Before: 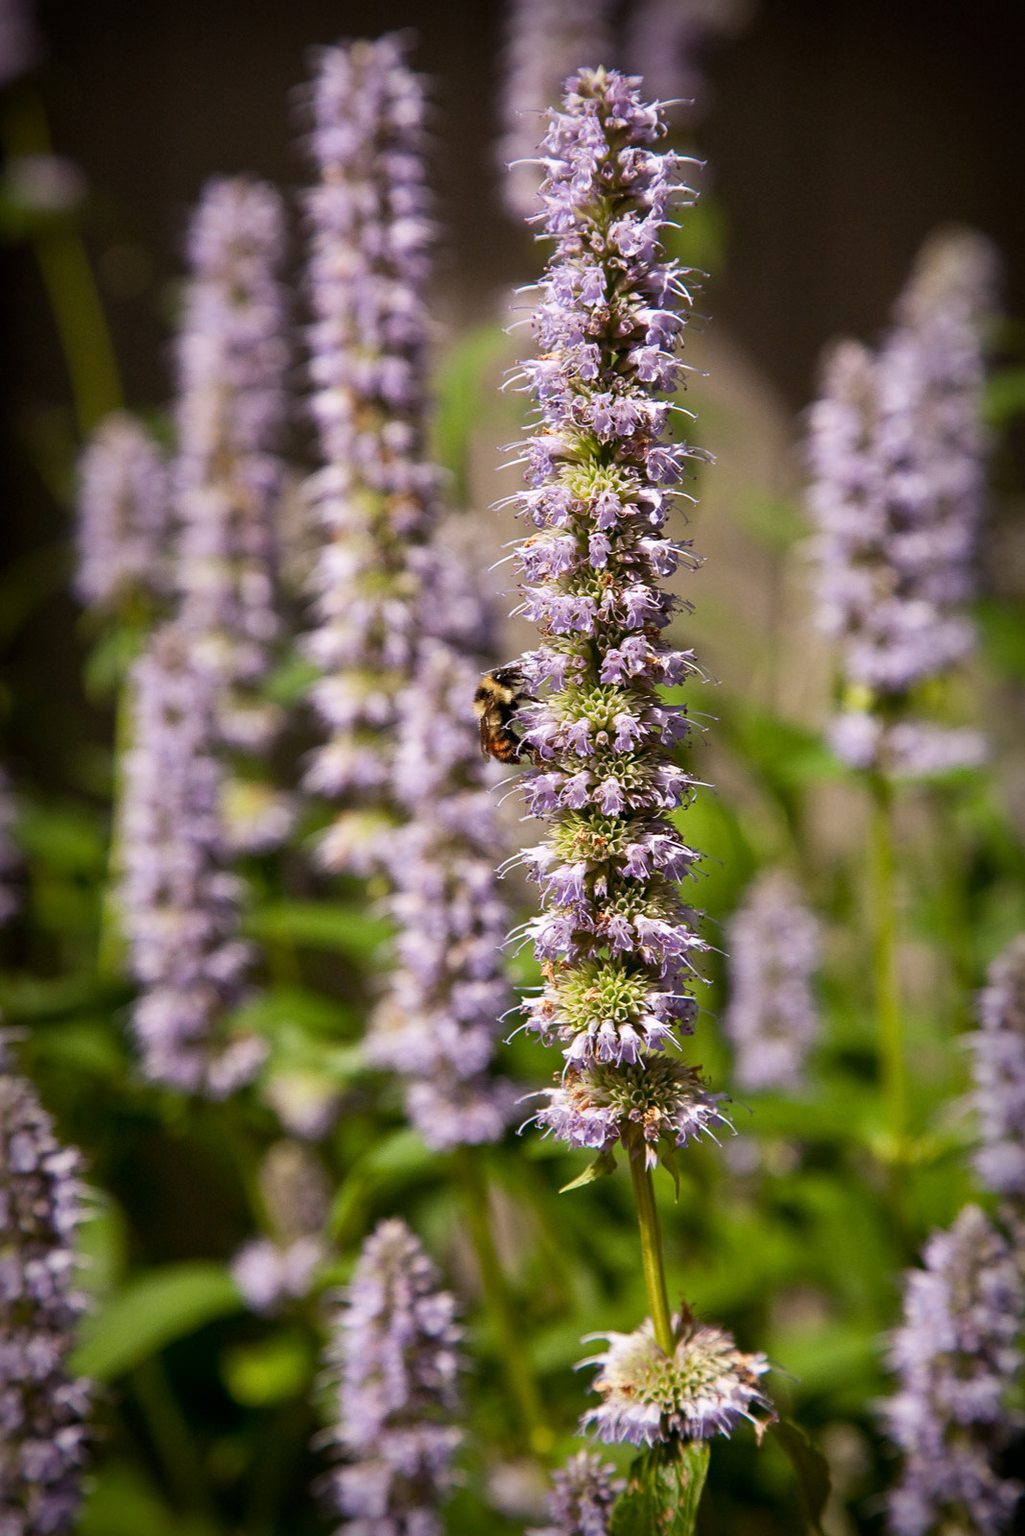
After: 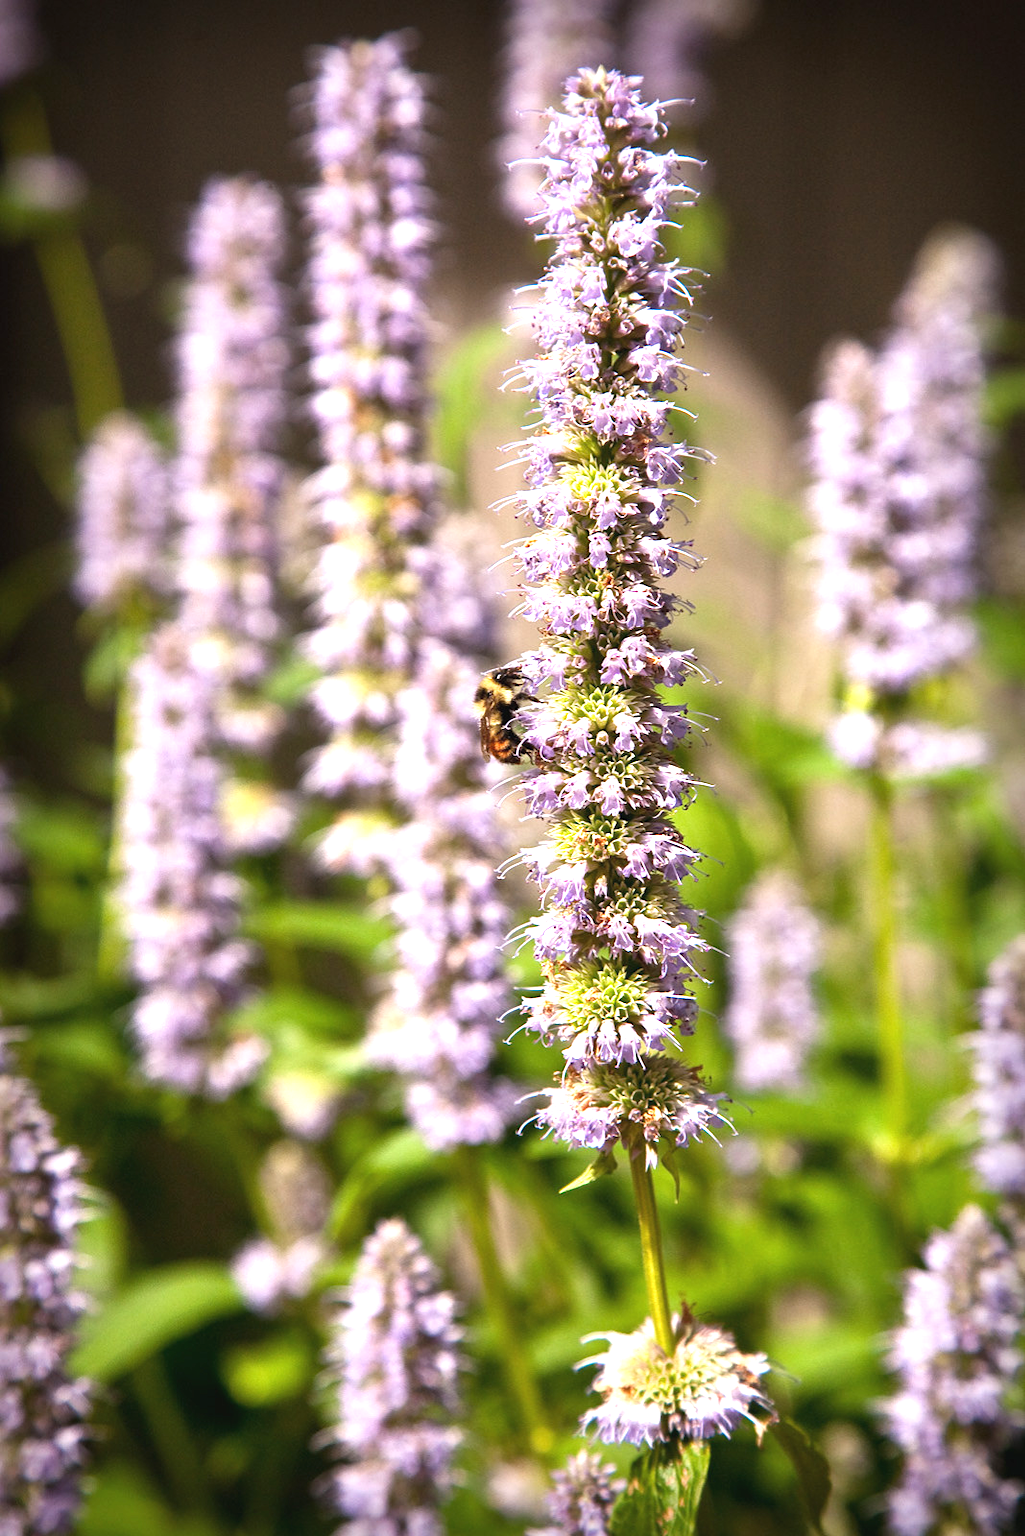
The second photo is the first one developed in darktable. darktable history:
exposure: black level correction -0.002, exposure 1.113 EV, compensate highlight preservation false
